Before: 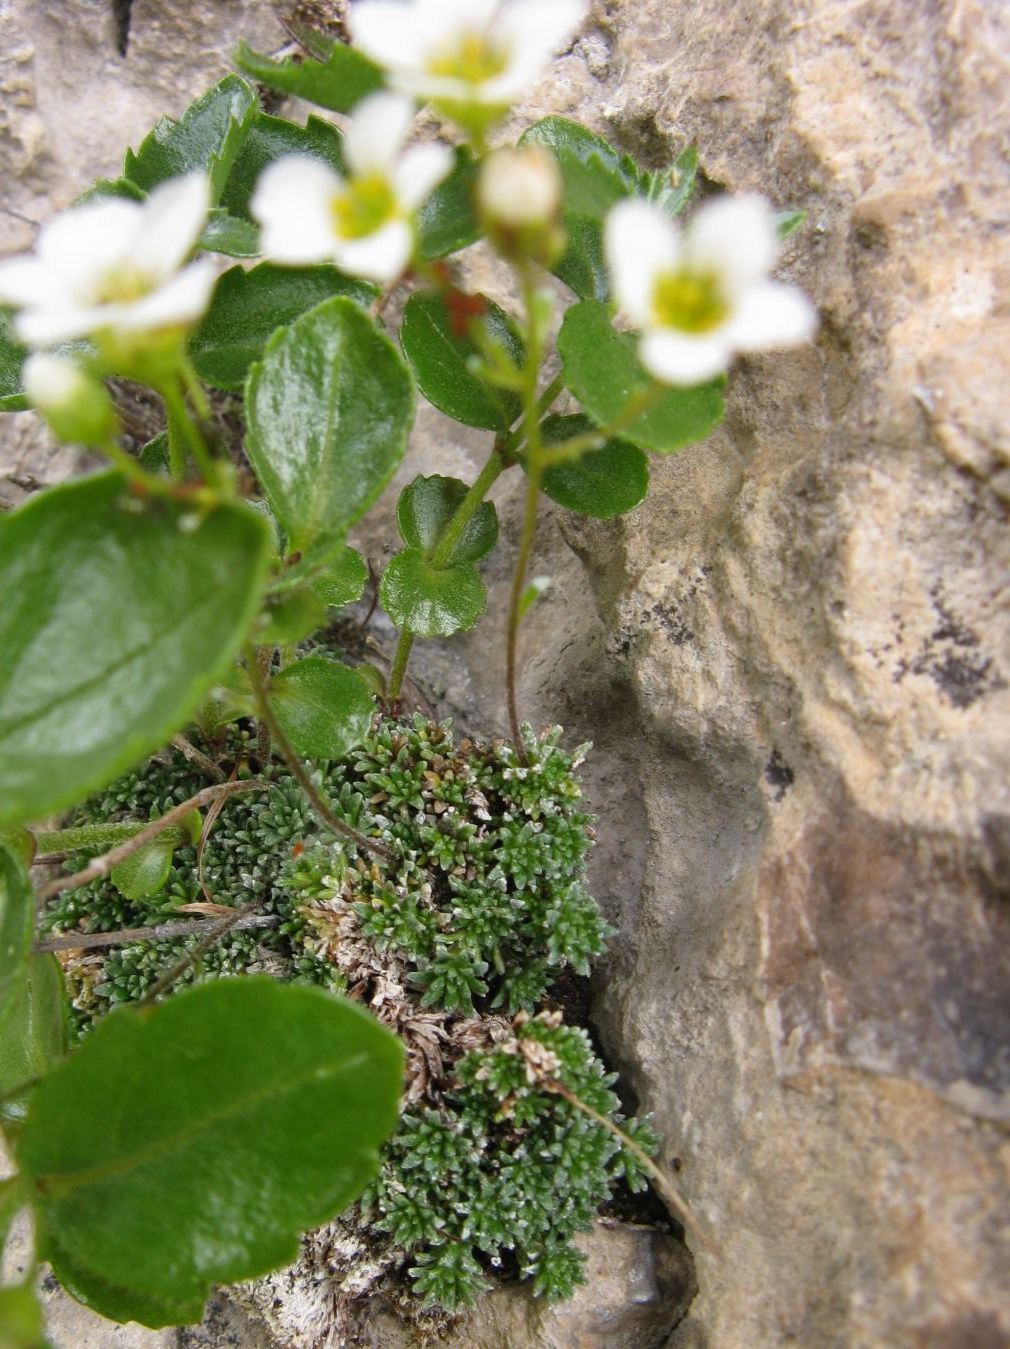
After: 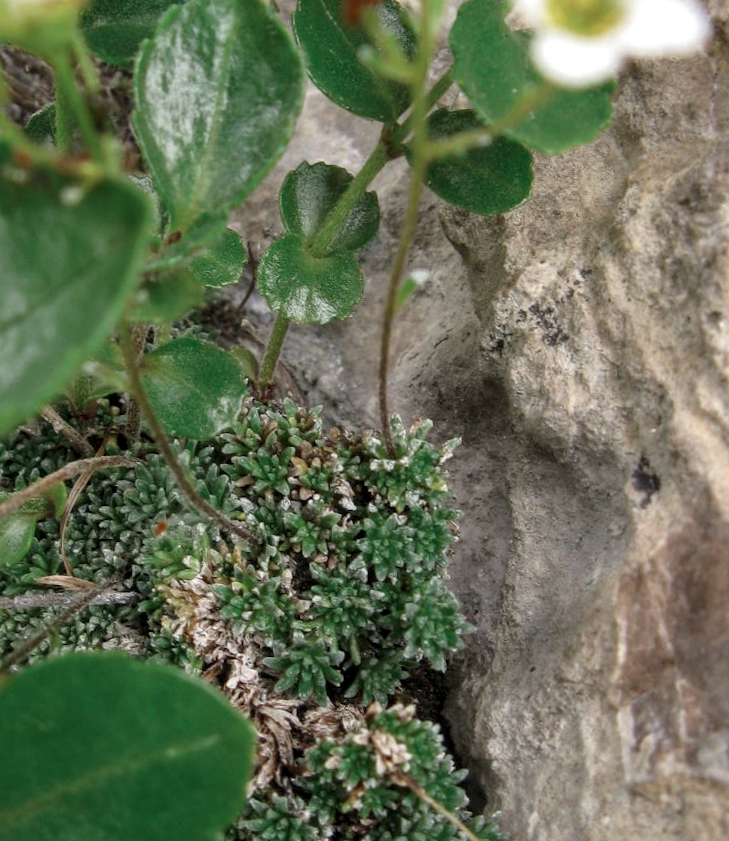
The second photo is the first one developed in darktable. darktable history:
local contrast: on, module defaults
crop and rotate: angle -3.35°, left 9.811%, top 20.857%, right 12.404%, bottom 12.03%
color zones: curves: ch0 [(0, 0.5) (0.125, 0.4) (0.25, 0.5) (0.375, 0.4) (0.5, 0.4) (0.625, 0.35) (0.75, 0.35) (0.875, 0.5)]; ch1 [(0, 0.35) (0.125, 0.45) (0.25, 0.35) (0.375, 0.35) (0.5, 0.35) (0.625, 0.35) (0.75, 0.45) (0.875, 0.35)]; ch2 [(0, 0.6) (0.125, 0.5) (0.25, 0.5) (0.375, 0.6) (0.5, 0.6) (0.625, 0.5) (0.75, 0.5) (0.875, 0.5)]
